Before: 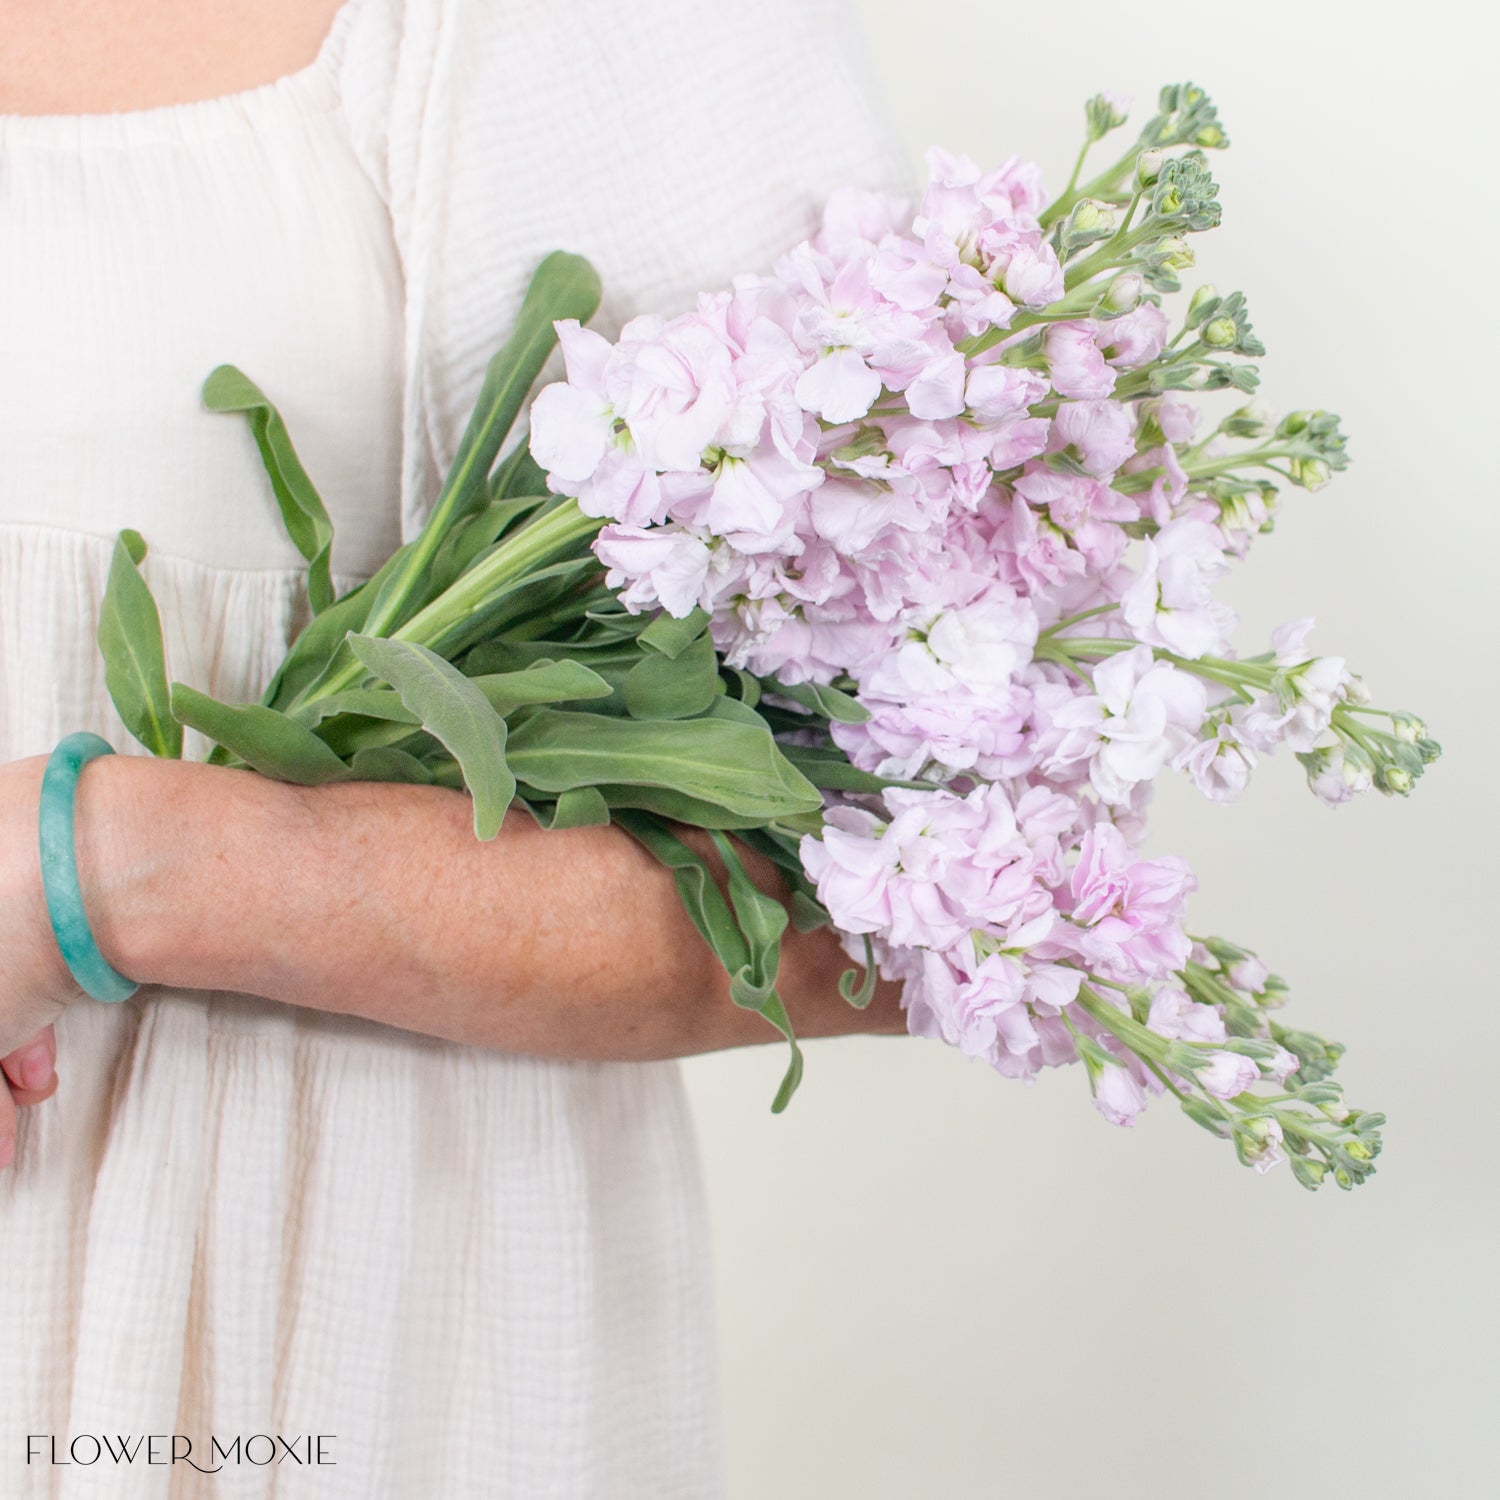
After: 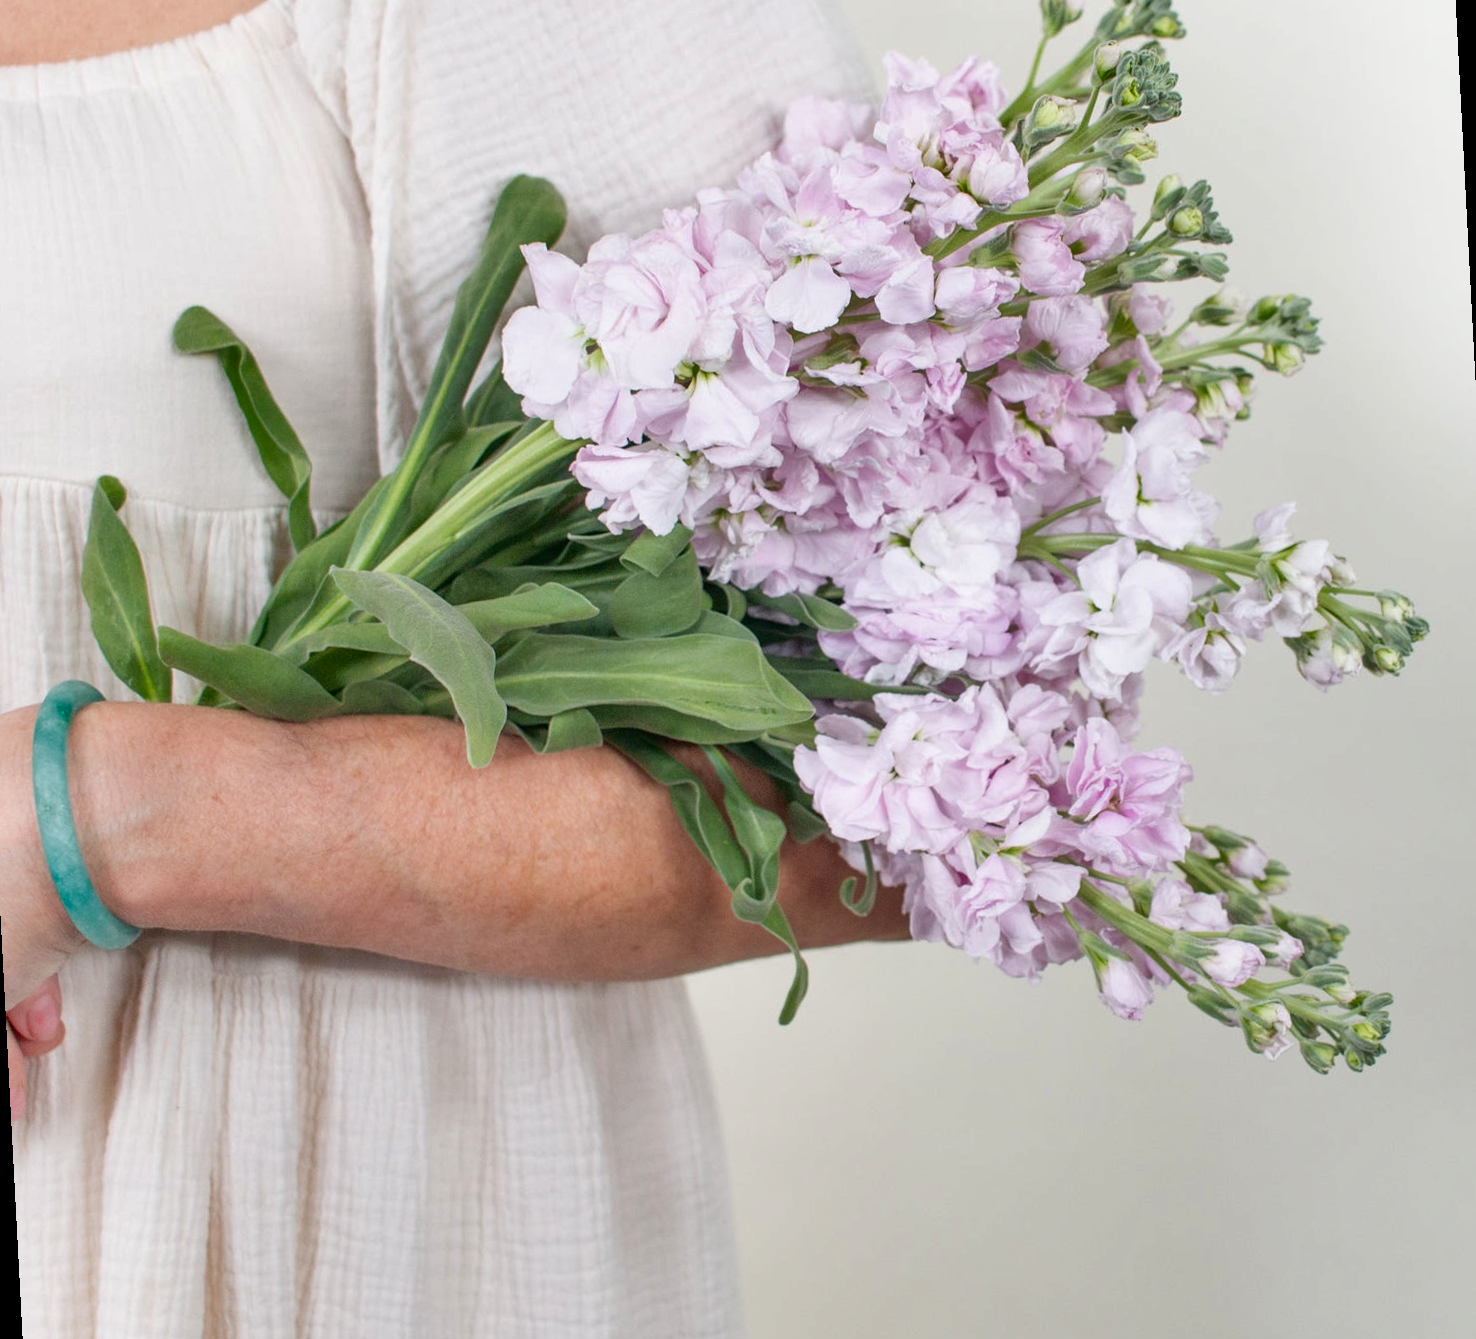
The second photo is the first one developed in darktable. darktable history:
crop: top 1.049%, right 0.001%
contrast brightness saturation: contrast 0.03, brightness -0.04
shadows and highlights: soften with gaussian
rotate and perspective: rotation -3°, crop left 0.031, crop right 0.968, crop top 0.07, crop bottom 0.93
